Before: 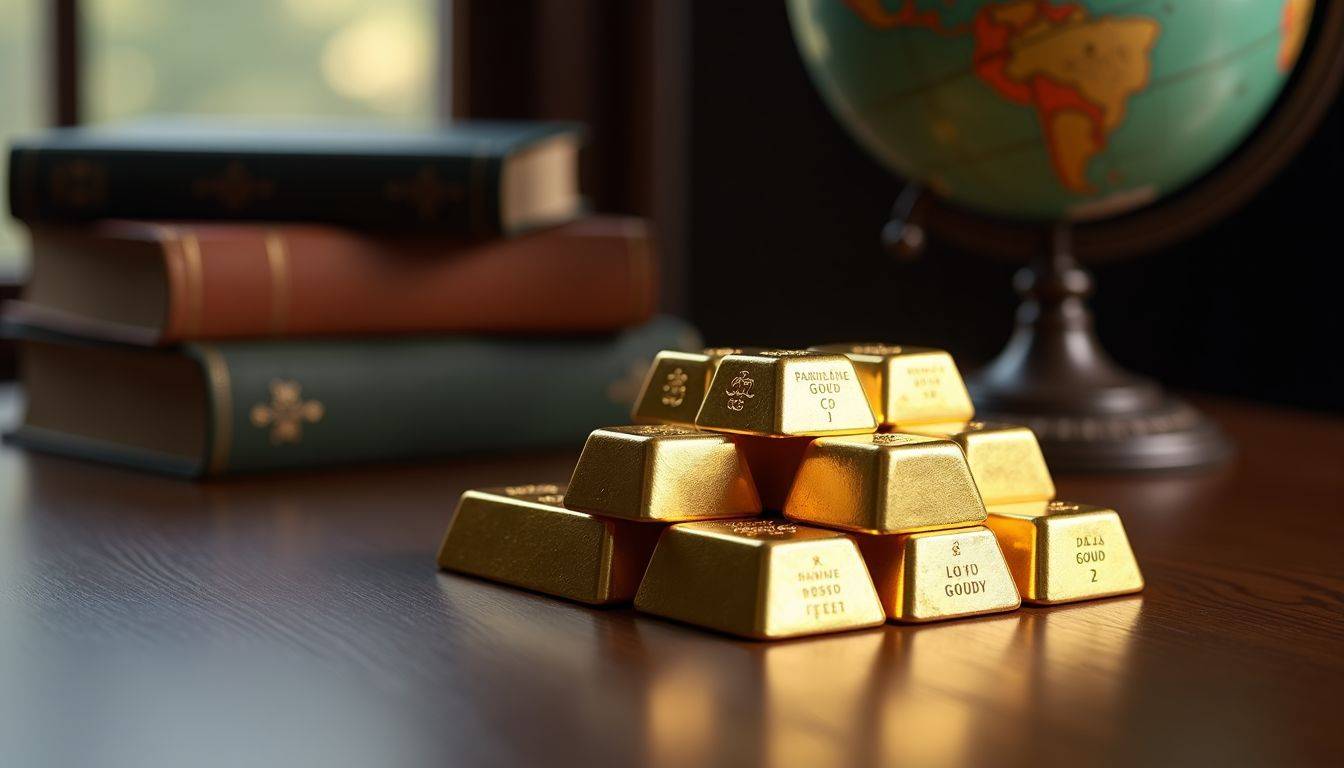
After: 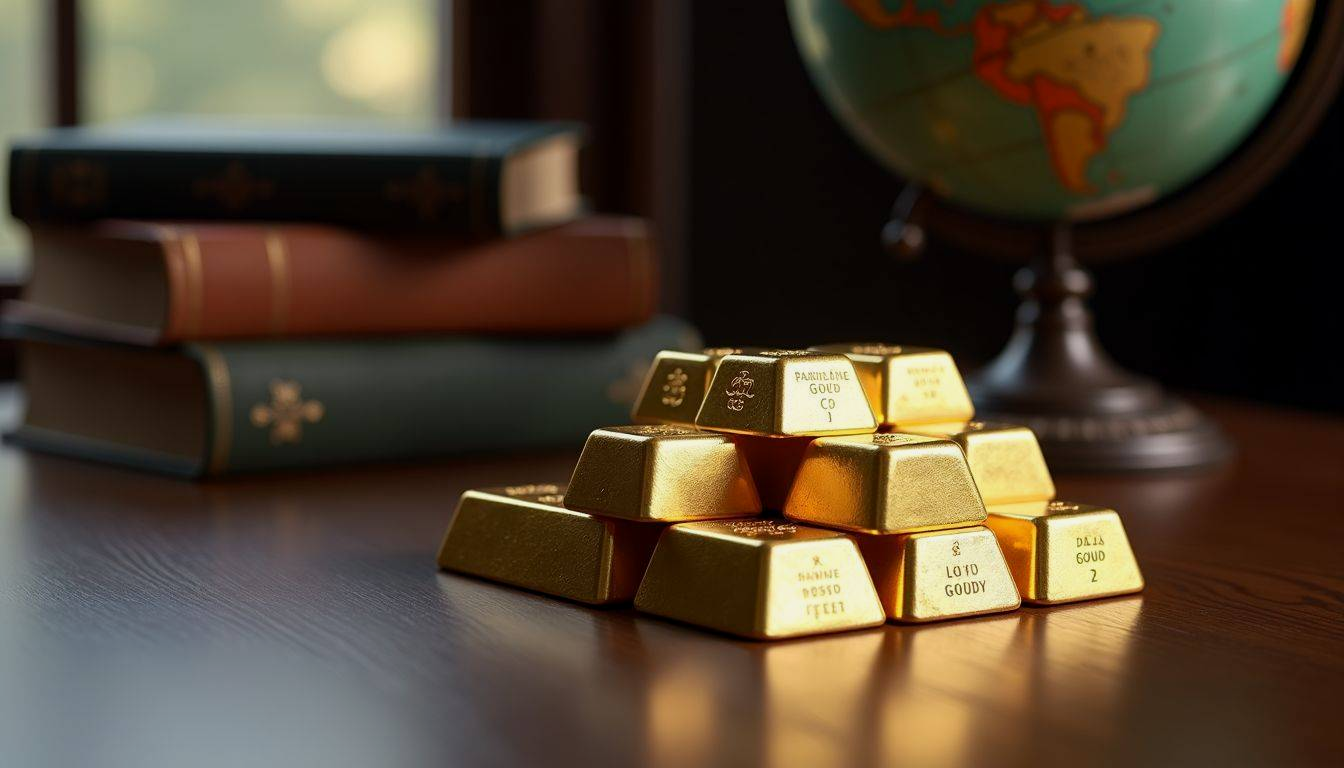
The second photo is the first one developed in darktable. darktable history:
white balance: emerald 1
exposure: black level correction 0.001, exposure -0.125 EV, compensate exposure bias true, compensate highlight preservation false
